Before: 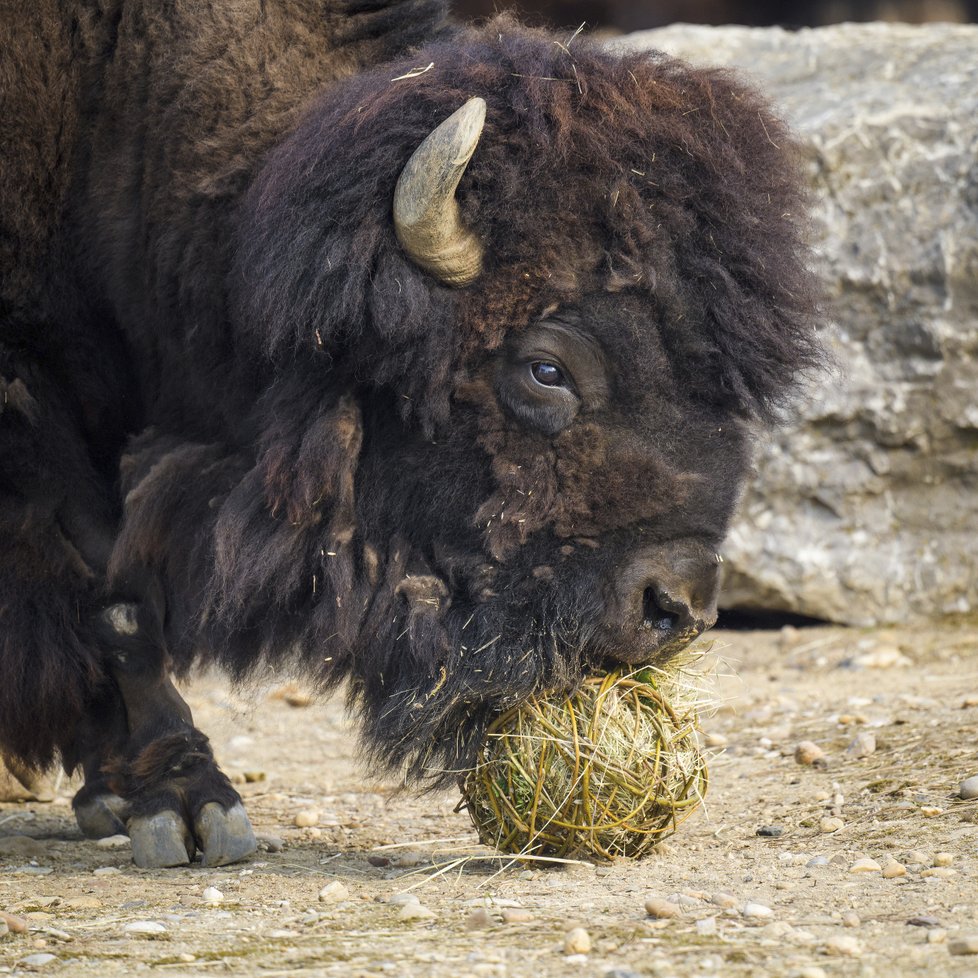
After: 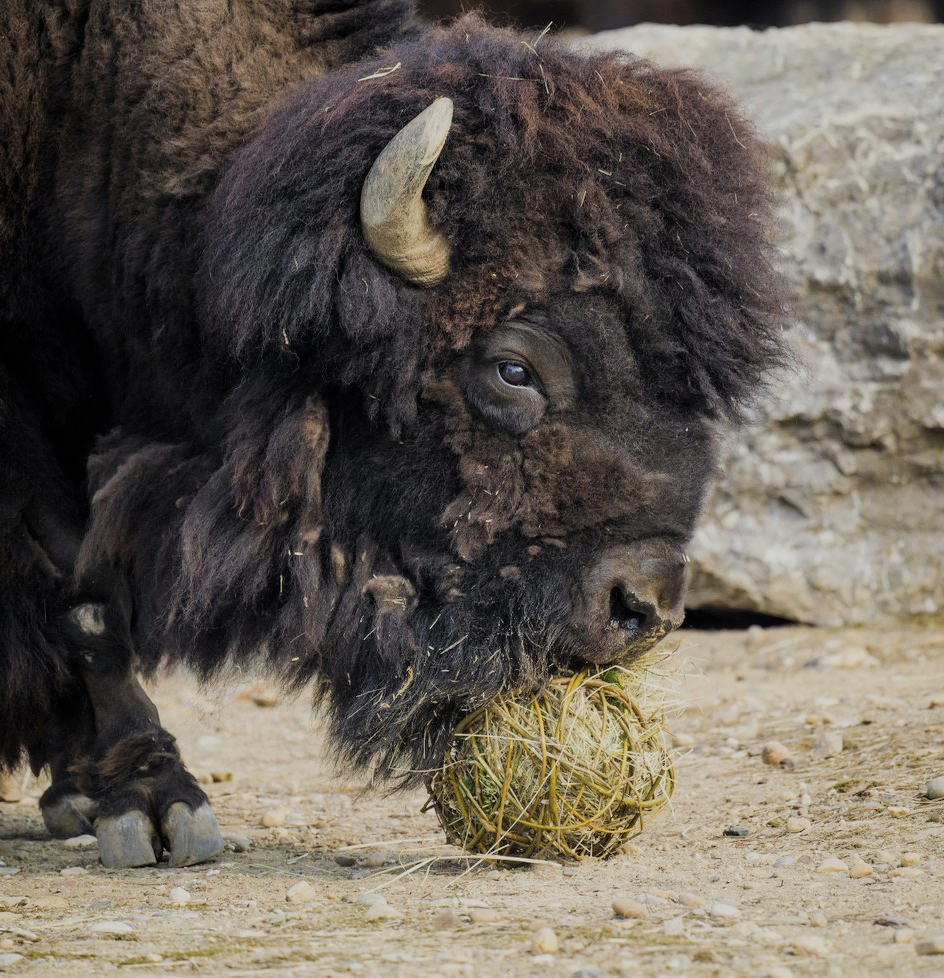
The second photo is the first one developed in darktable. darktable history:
crop and rotate: left 3.461%
filmic rgb: black relative exposure -7.65 EV, white relative exposure 4.56 EV, hardness 3.61
